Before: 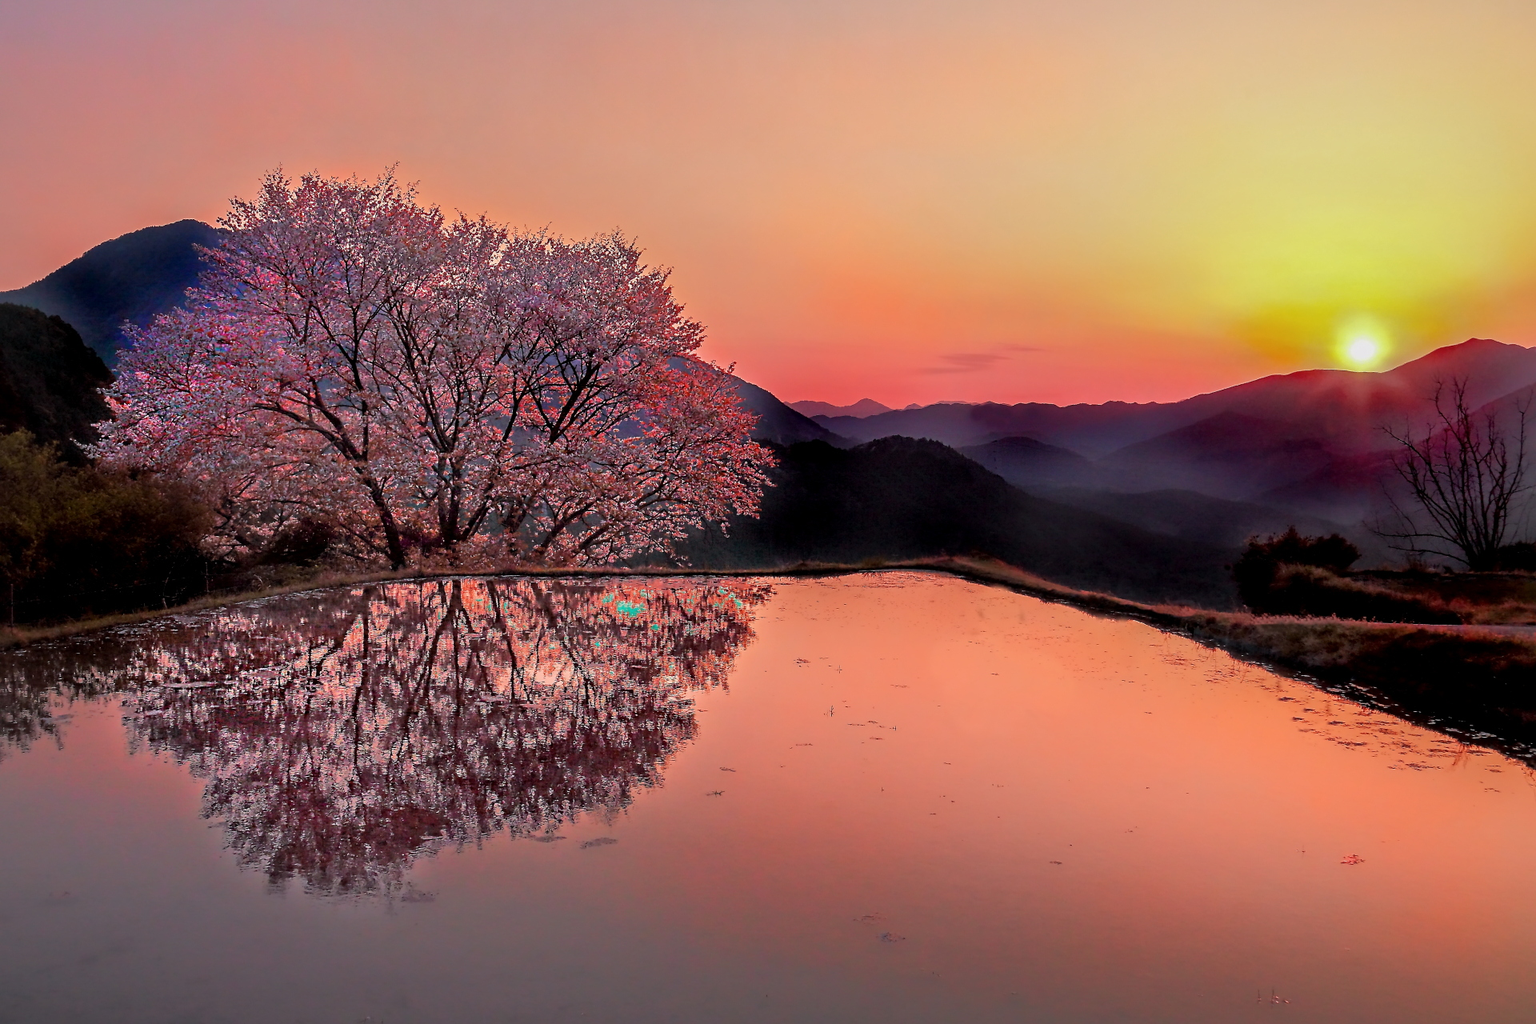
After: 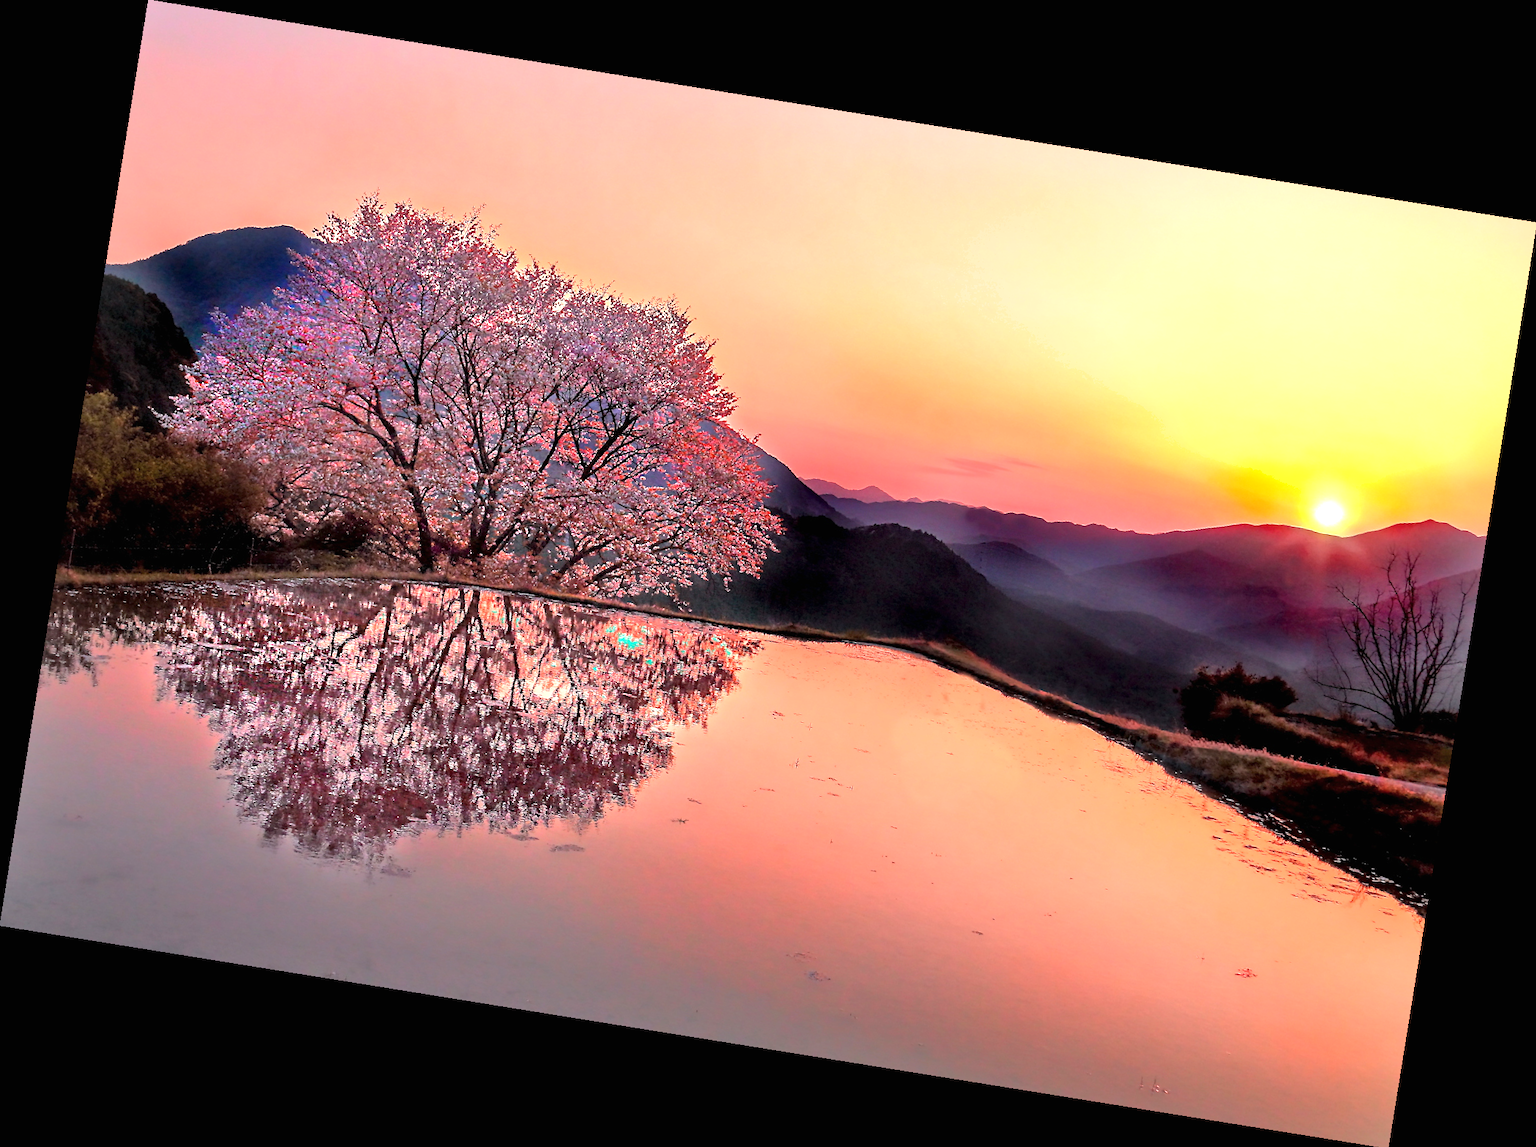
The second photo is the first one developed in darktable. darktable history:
rotate and perspective: rotation 9.12°, automatic cropping off
shadows and highlights: shadows 35, highlights -35, soften with gaussian
exposure: black level correction 0, exposure 1 EV, compensate exposure bias true, compensate highlight preservation false
